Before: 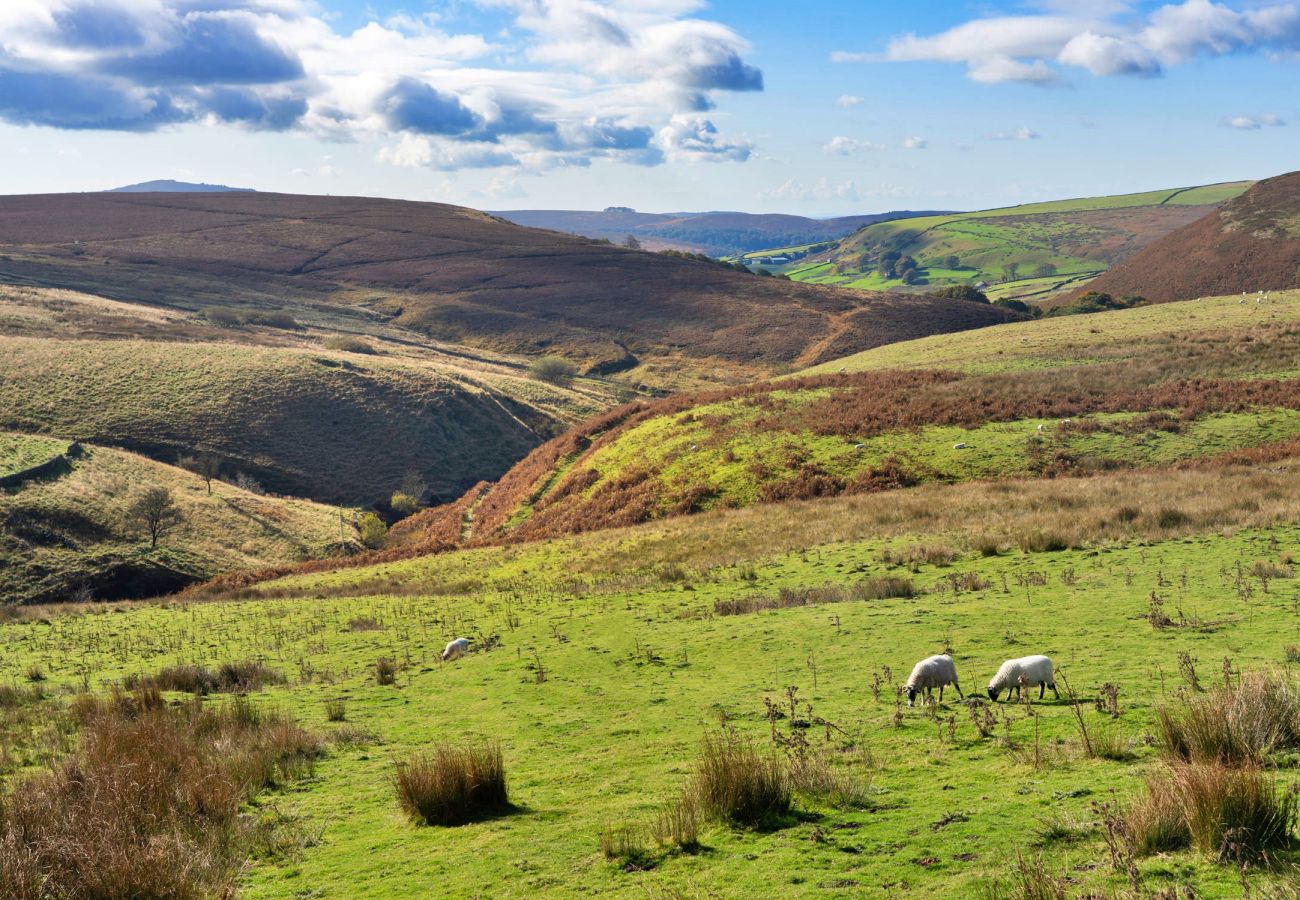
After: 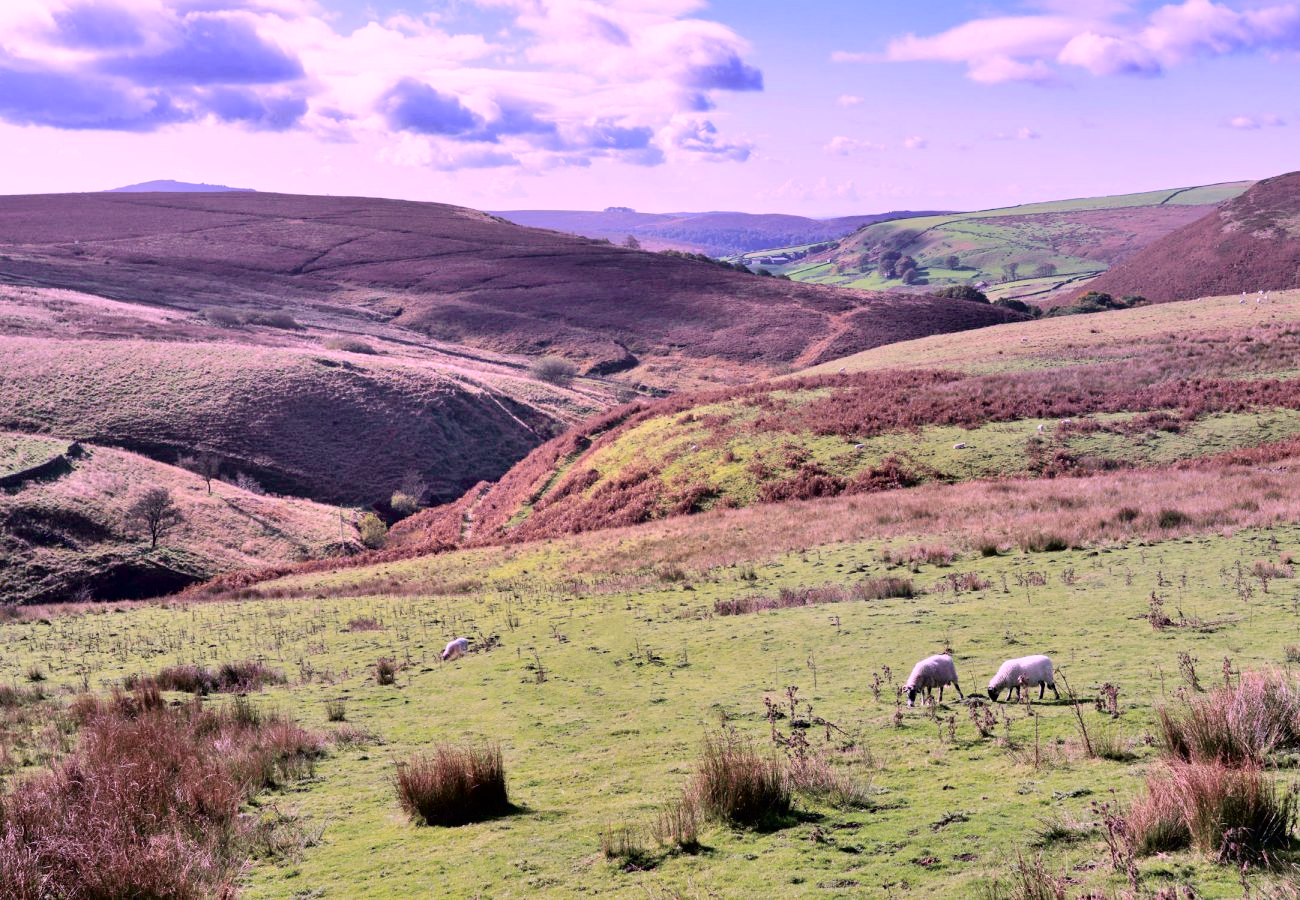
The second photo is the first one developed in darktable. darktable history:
color calibration: output R [1.107, -0.012, -0.003, 0], output B [0, 0, 1.308, 0], illuminant custom, x 0.389, y 0.387, temperature 3838.64 K
tone curve: curves: ch0 [(0.003, 0) (0.066, 0.017) (0.163, 0.09) (0.264, 0.238) (0.395, 0.421) (0.517, 0.575) (0.633, 0.687) (0.791, 0.814) (1, 1)]; ch1 [(0, 0) (0.149, 0.17) (0.327, 0.339) (0.39, 0.403) (0.456, 0.463) (0.501, 0.502) (0.512, 0.507) (0.53, 0.533) (0.575, 0.592) (0.671, 0.655) (0.729, 0.679) (1, 1)]; ch2 [(0, 0) (0.337, 0.382) (0.464, 0.47) (0.501, 0.502) (0.527, 0.532) (0.563, 0.555) (0.615, 0.61) (0.663, 0.68) (1, 1)], color space Lab, independent channels, preserve colors none
